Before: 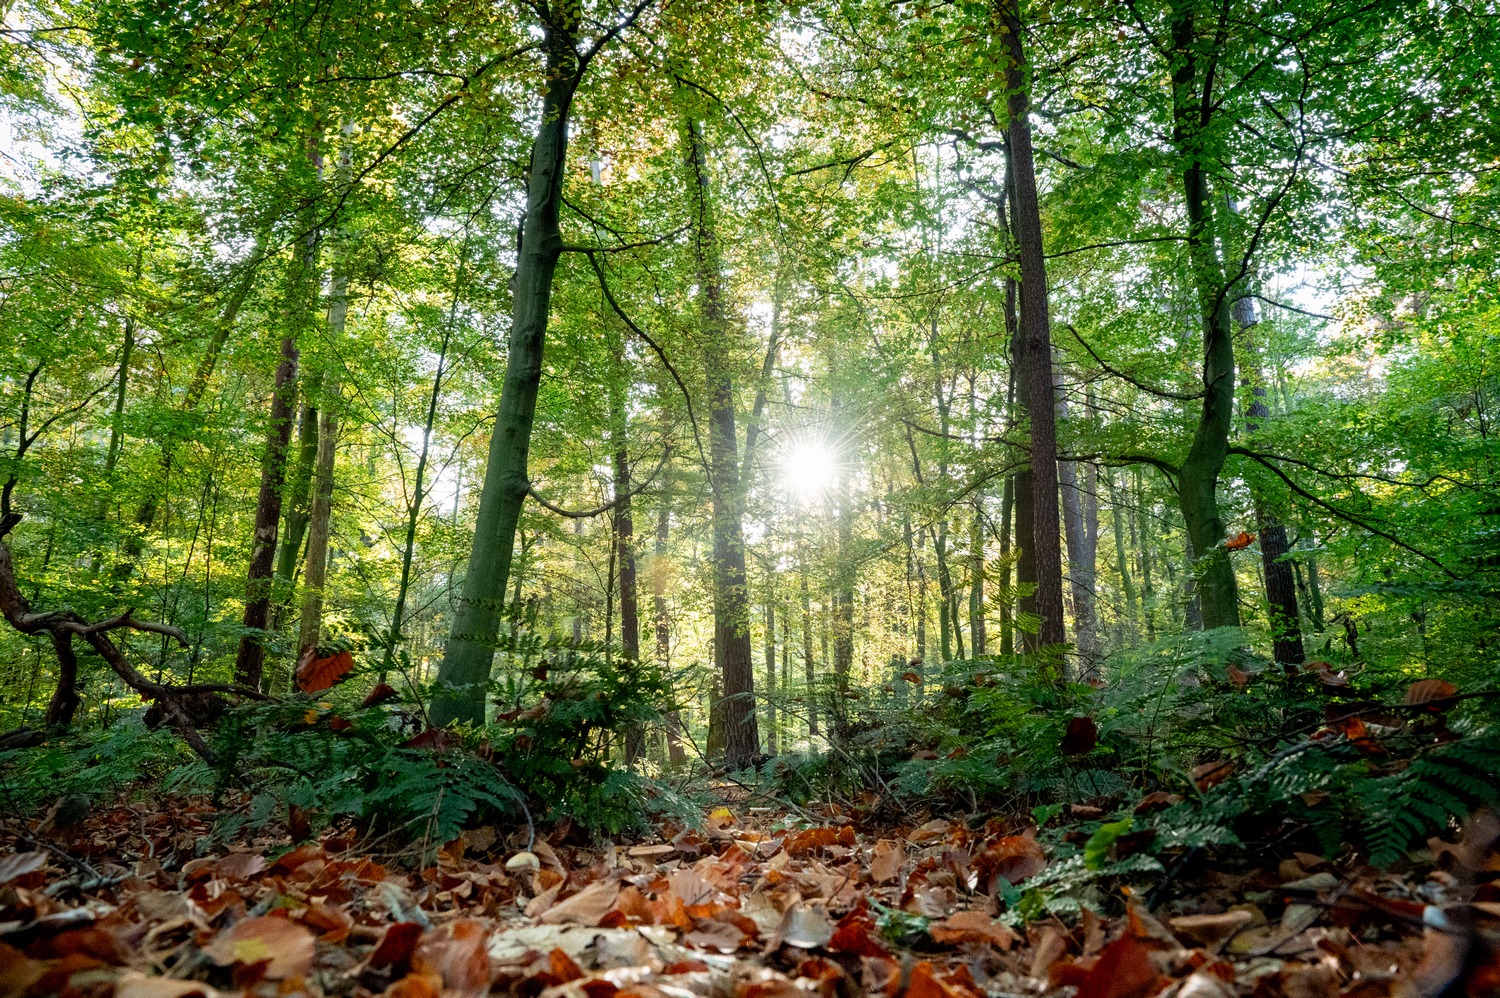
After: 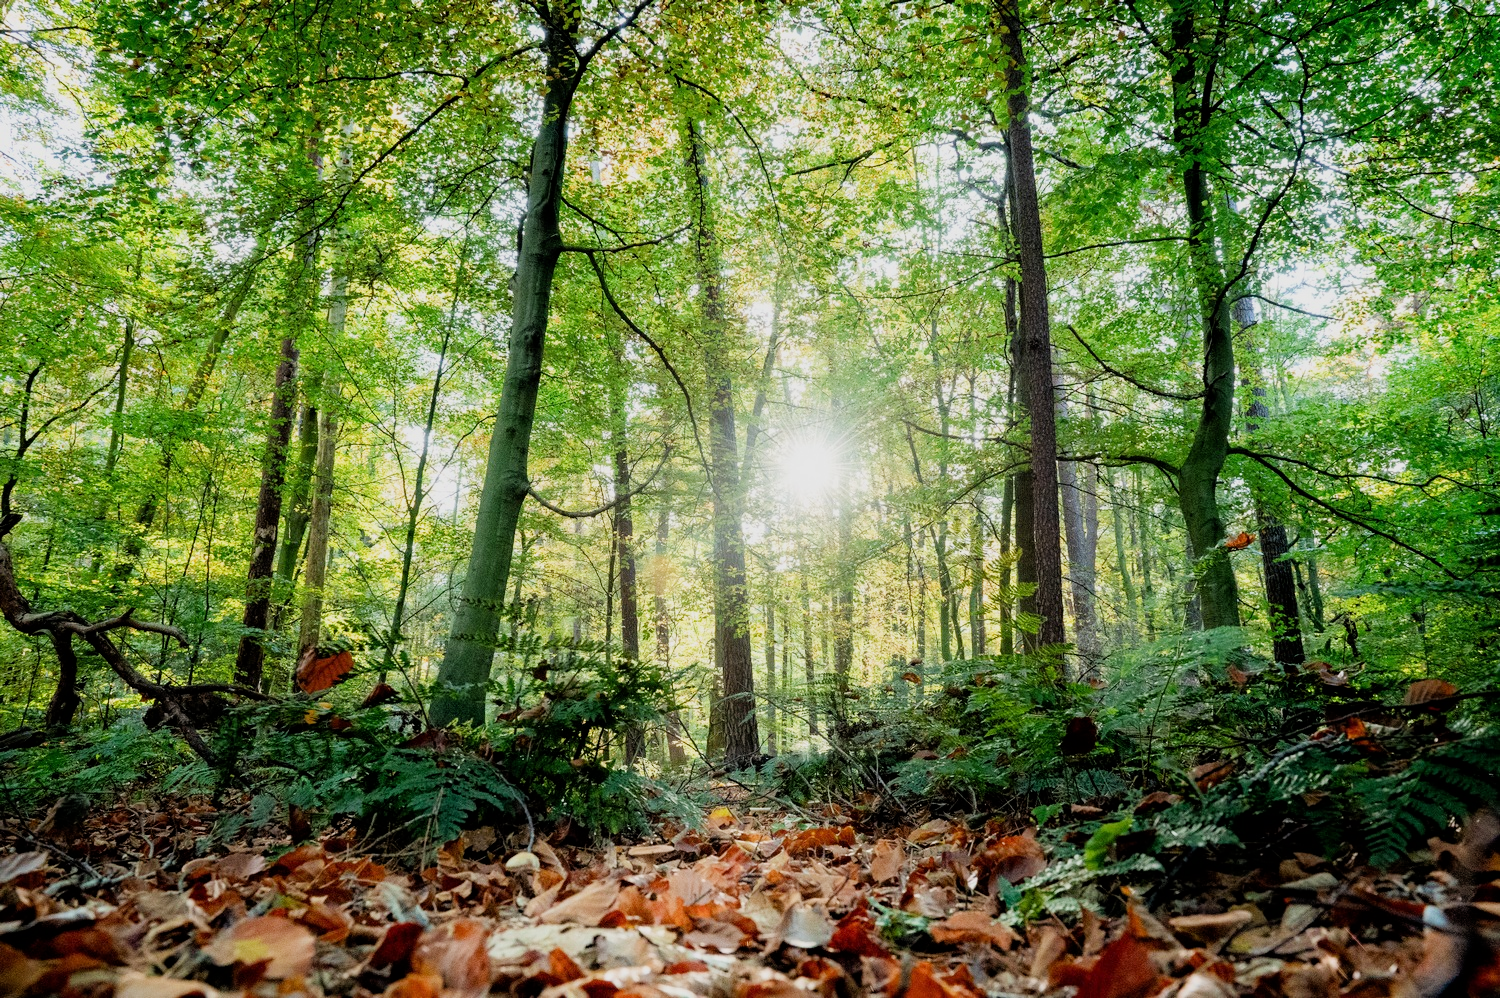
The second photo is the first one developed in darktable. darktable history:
exposure: exposure 0.6 EV, compensate highlight preservation false
filmic rgb: black relative exposure -7.65 EV, white relative exposure 4.56 EV, hardness 3.61
